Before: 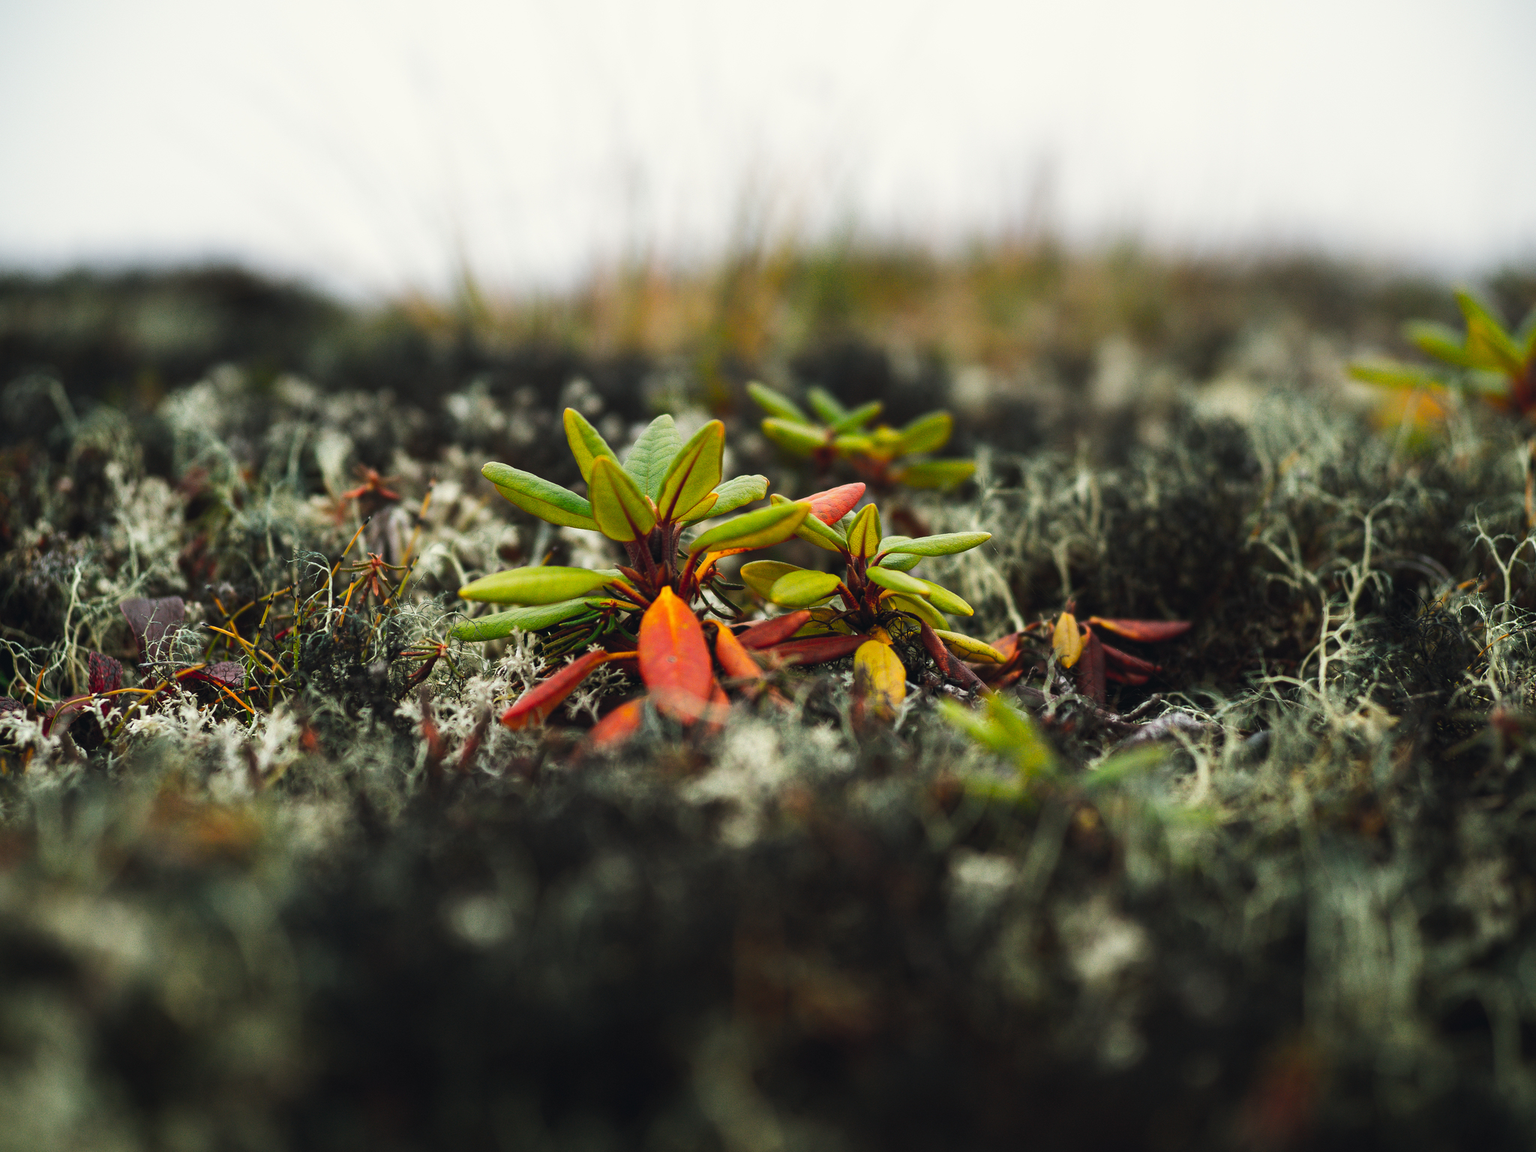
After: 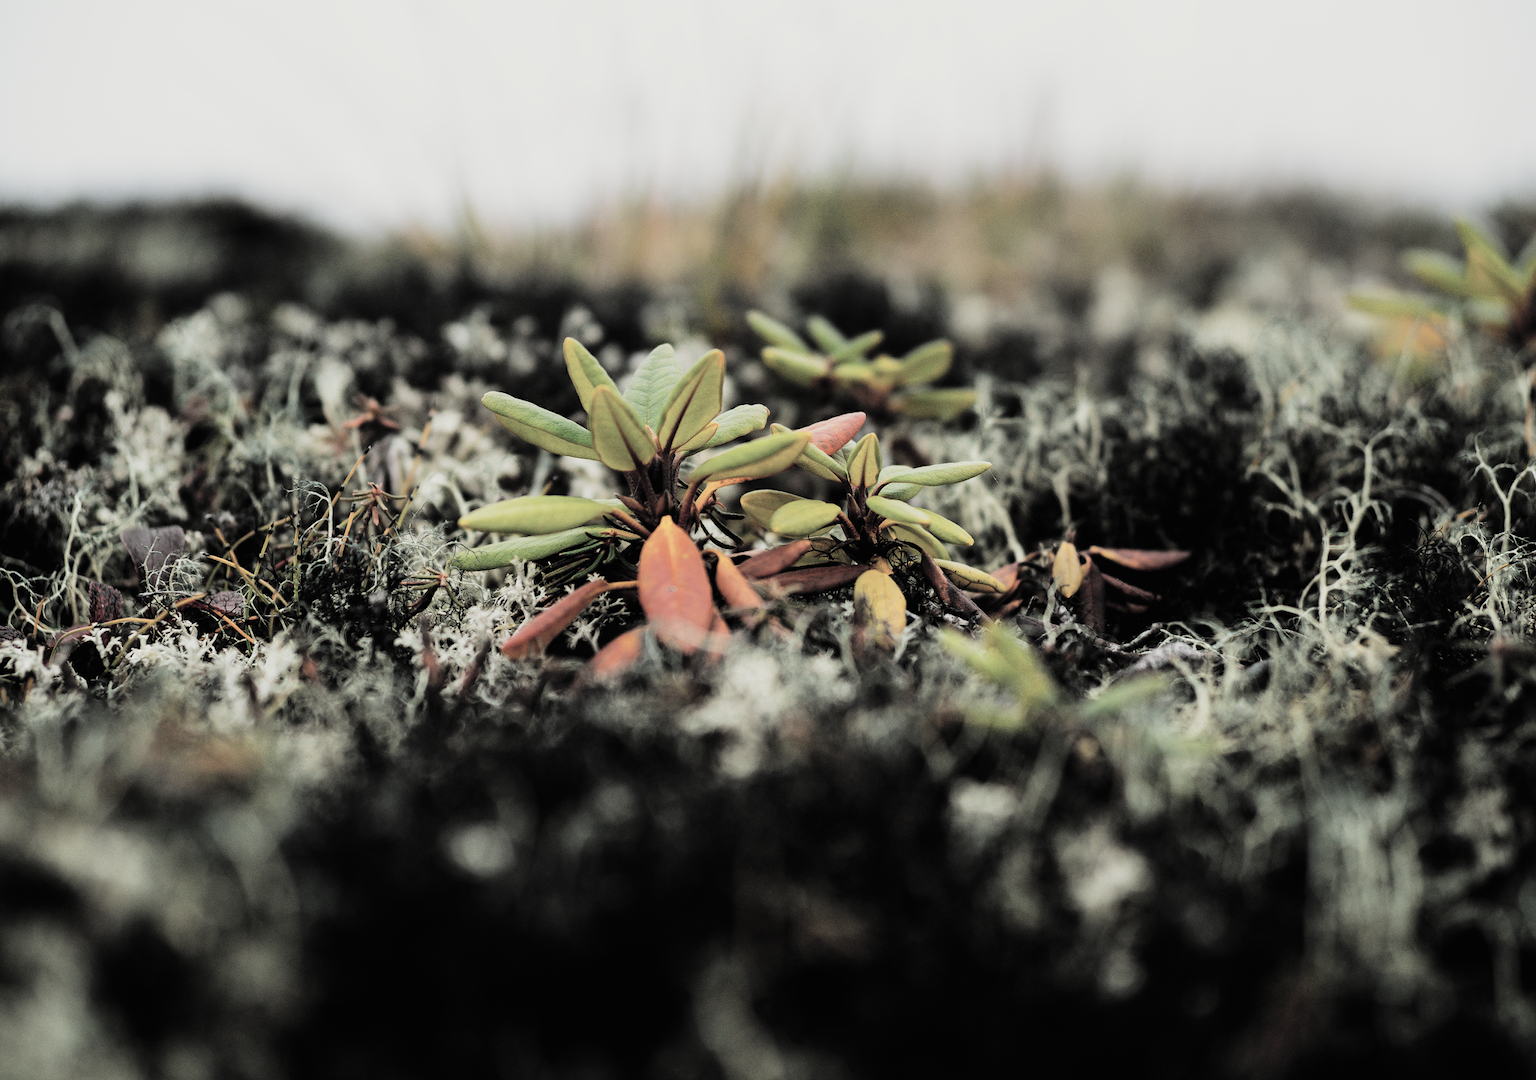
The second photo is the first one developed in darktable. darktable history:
crop and rotate: top 6.163%
contrast brightness saturation: brightness 0.19, saturation -0.491
filmic rgb: black relative exposure -5.04 EV, white relative exposure 4 EV, hardness 2.89, contrast 1.201, highlights saturation mix -30.36%
